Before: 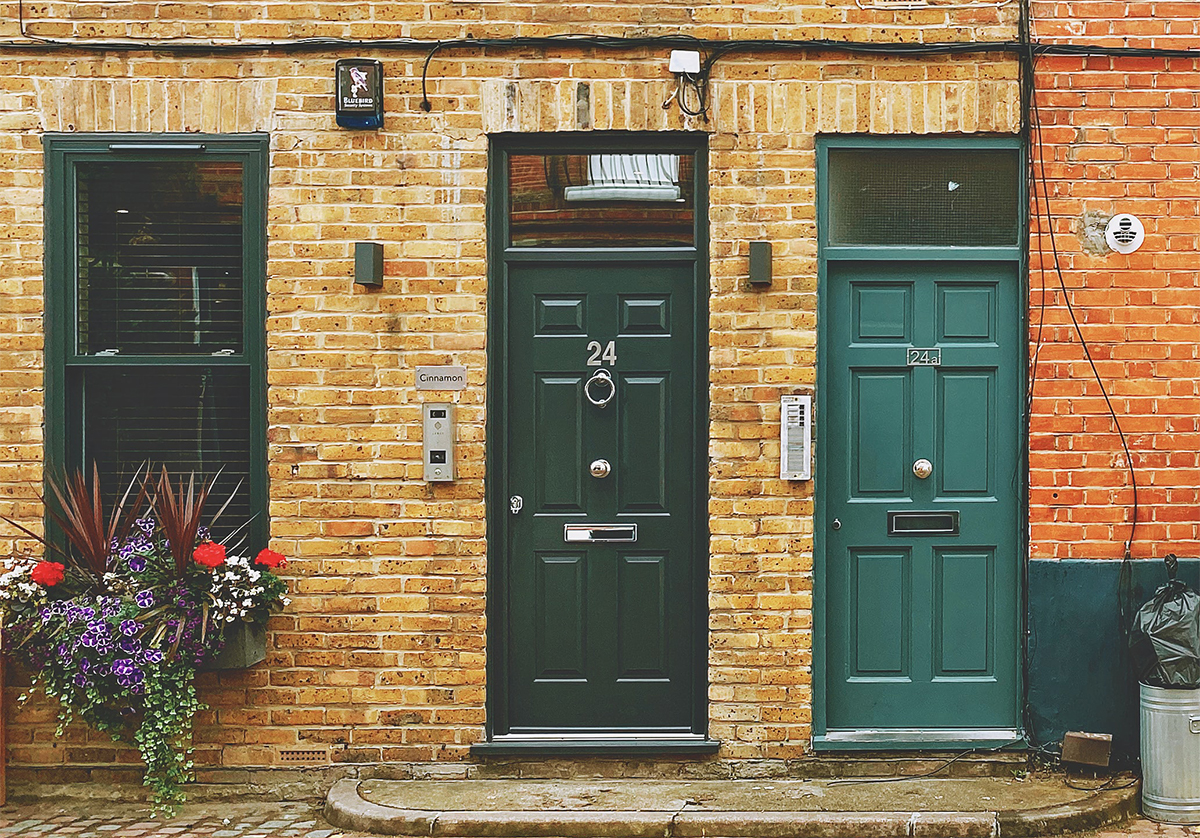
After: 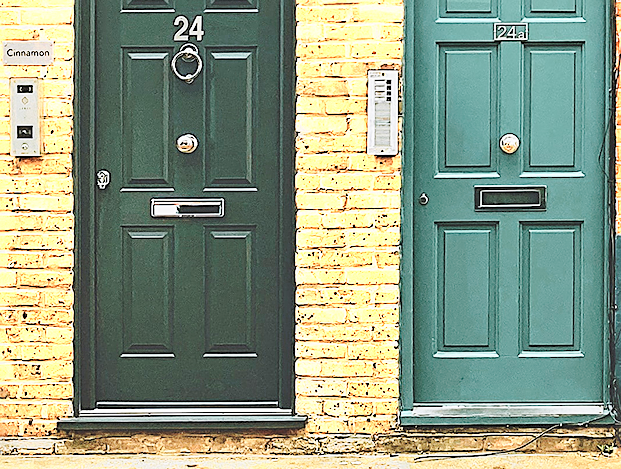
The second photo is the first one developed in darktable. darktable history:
rgb levels: preserve colors sum RGB, levels [[0.038, 0.433, 0.934], [0, 0.5, 1], [0, 0.5, 1]]
color balance: on, module defaults
sharpen: amount 0.478
base curve: curves: ch0 [(0, 0) (0.028, 0.03) (0.121, 0.232) (0.46, 0.748) (0.859, 0.968) (1, 1)], preserve colors none
color zones: curves: ch0 [(0.018, 0.548) (0.197, 0.654) (0.425, 0.447) (0.605, 0.658) (0.732, 0.579)]; ch1 [(0.105, 0.531) (0.224, 0.531) (0.386, 0.39) (0.618, 0.456) (0.732, 0.456) (0.956, 0.421)]; ch2 [(0.039, 0.583) (0.215, 0.465) (0.399, 0.544) (0.465, 0.548) (0.614, 0.447) (0.724, 0.43) (0.882, 0.623) (0.956, 0.632)]
crop: left 34.479%, top 38.822%, right 13.718%, bottom 5.172%
